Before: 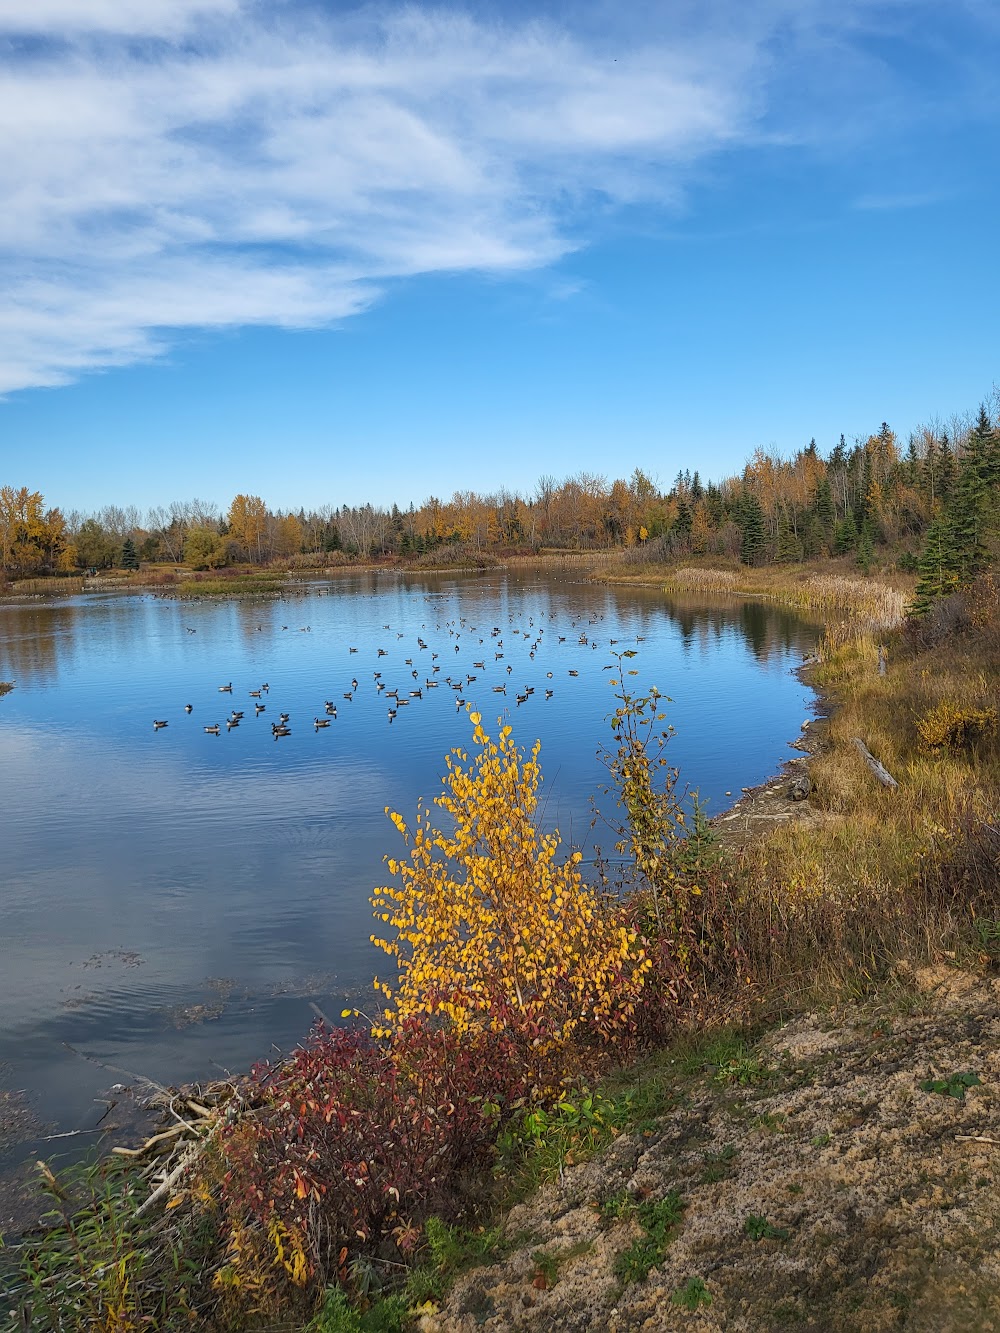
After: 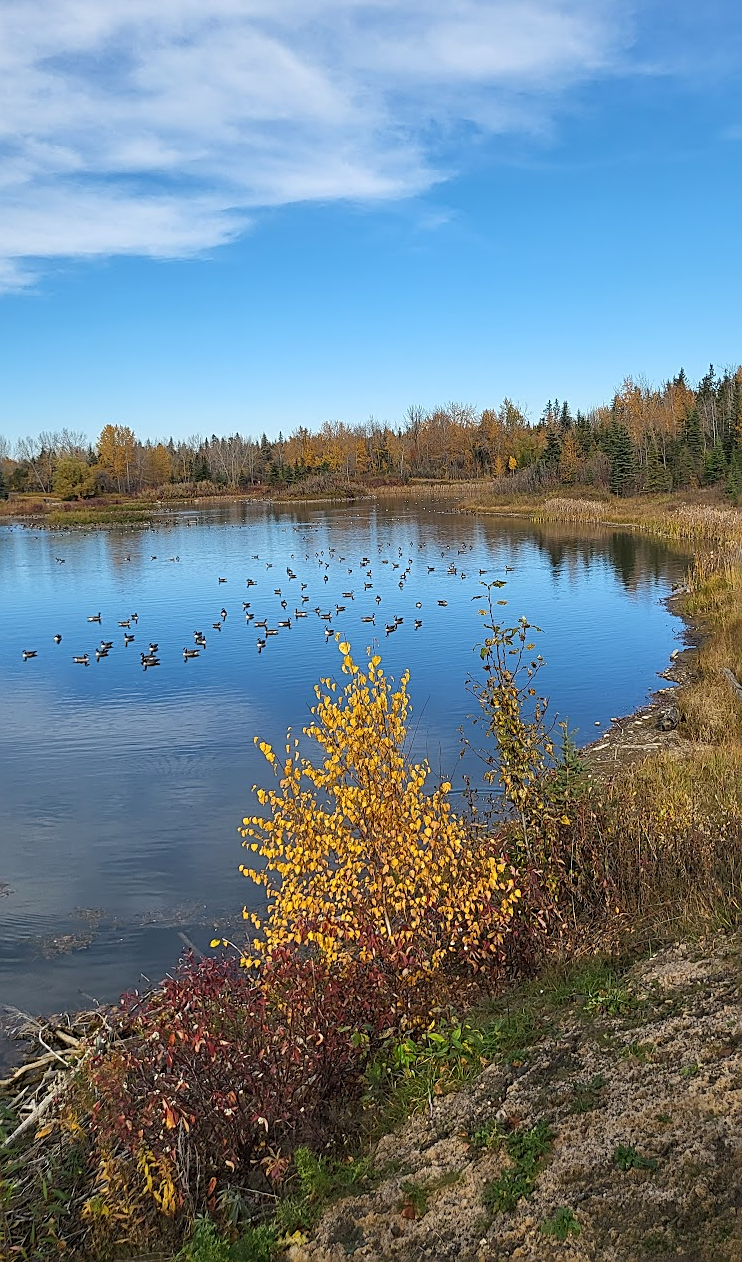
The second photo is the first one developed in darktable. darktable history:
sharpen: on, module defaults
crop and rotate: left 13.15%, top 5.251%, right 12.609%
